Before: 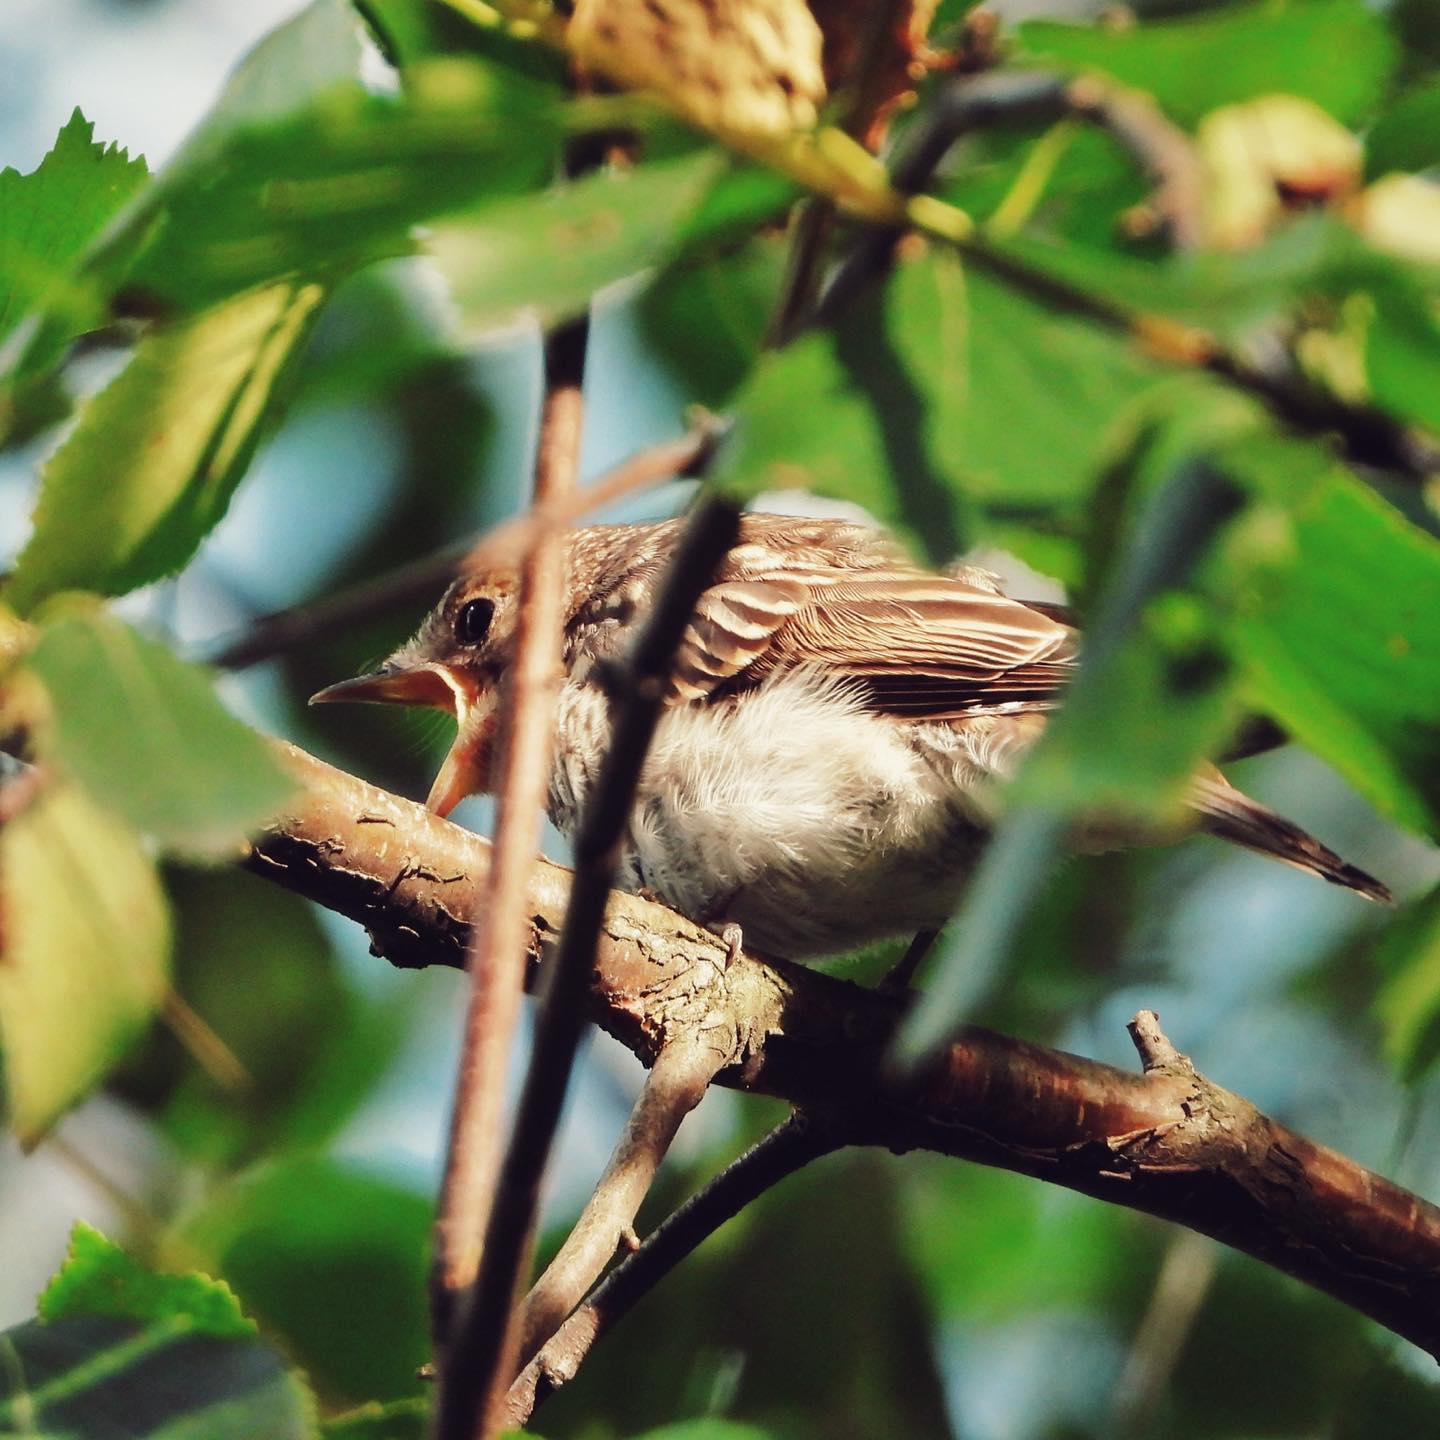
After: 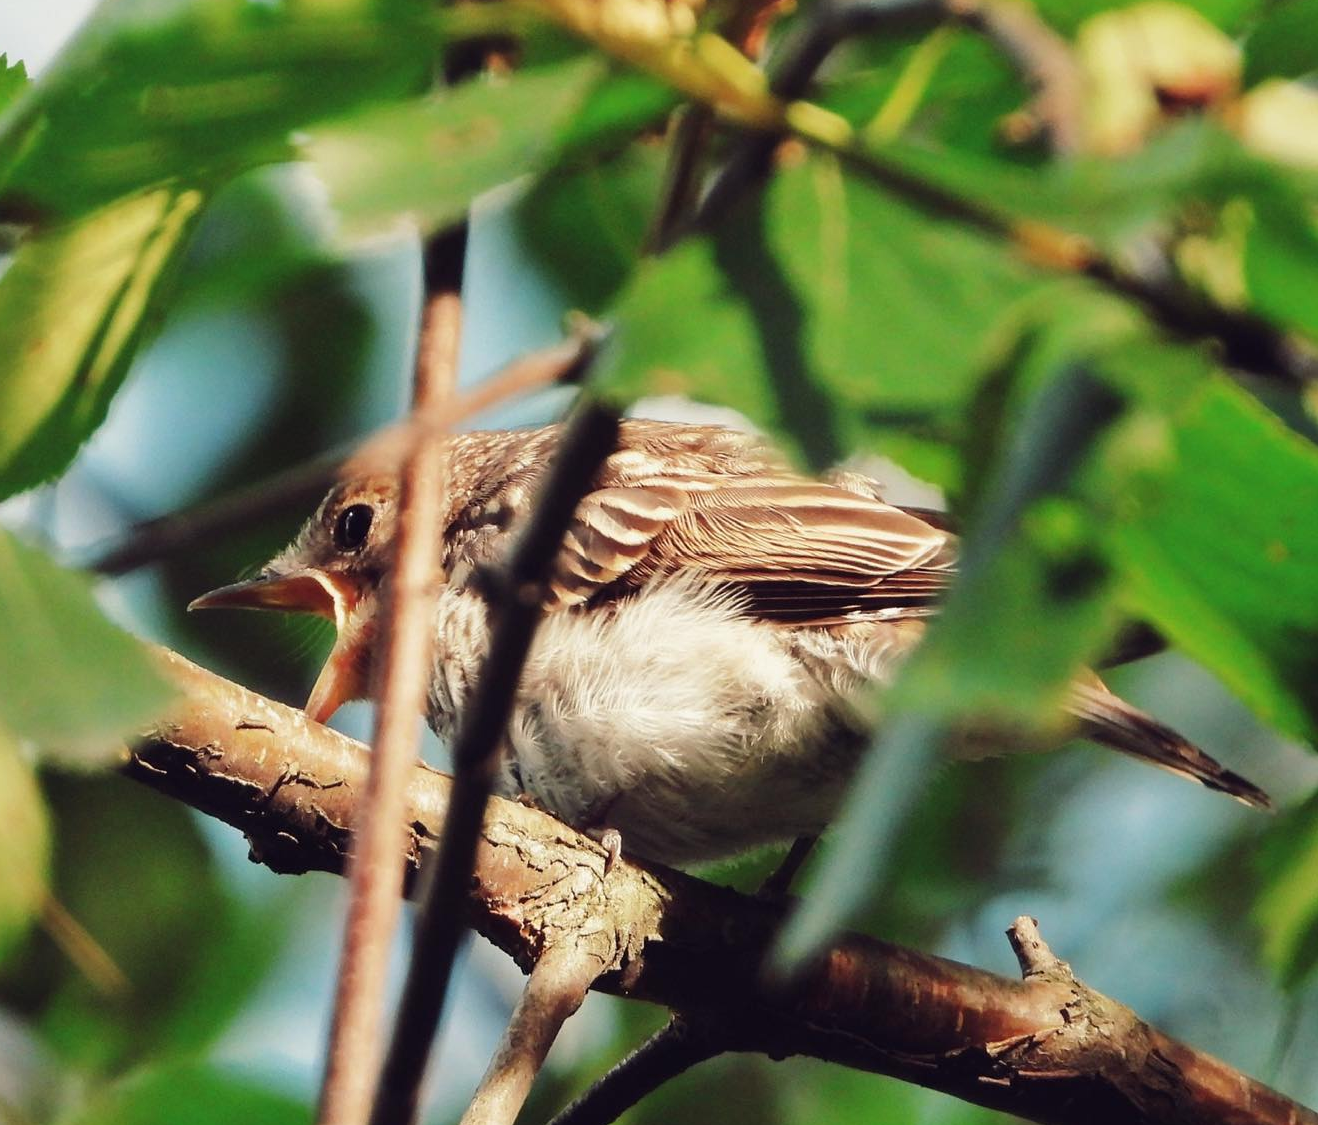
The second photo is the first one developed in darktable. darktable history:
crop: left 8.428%, top 6.581%, bottom 15.238%
